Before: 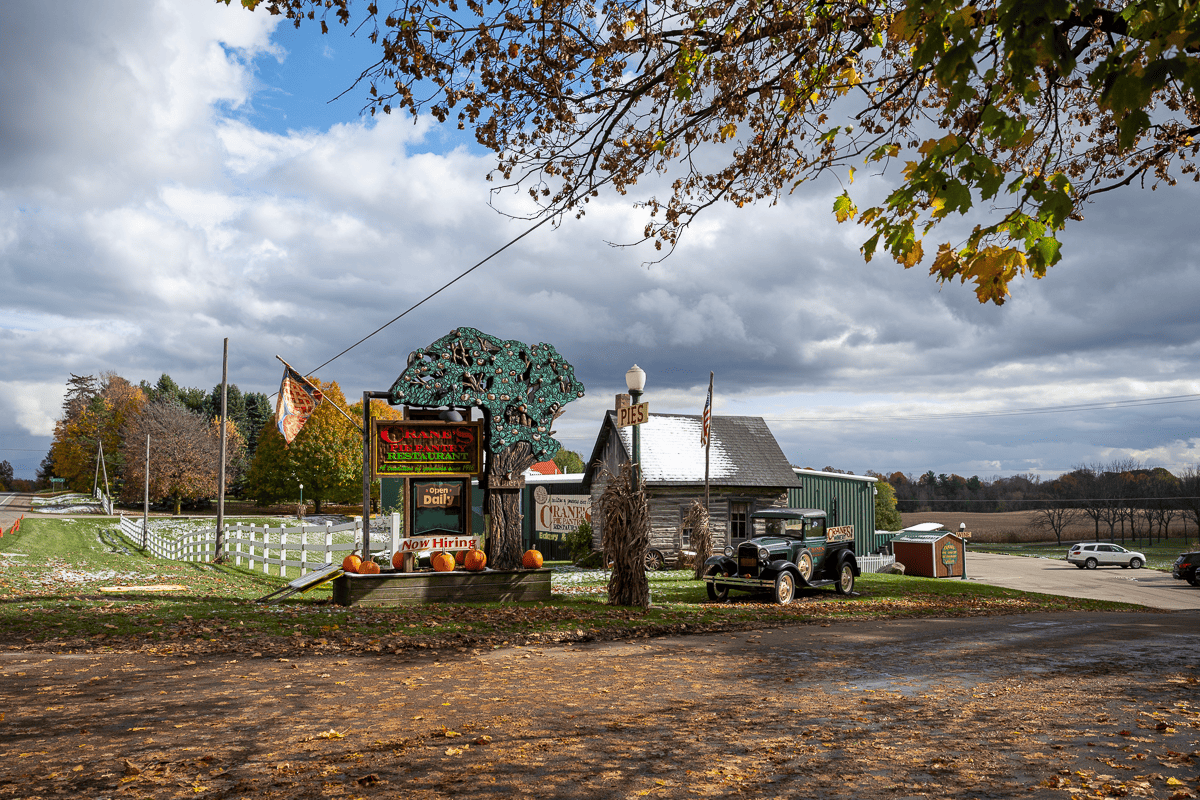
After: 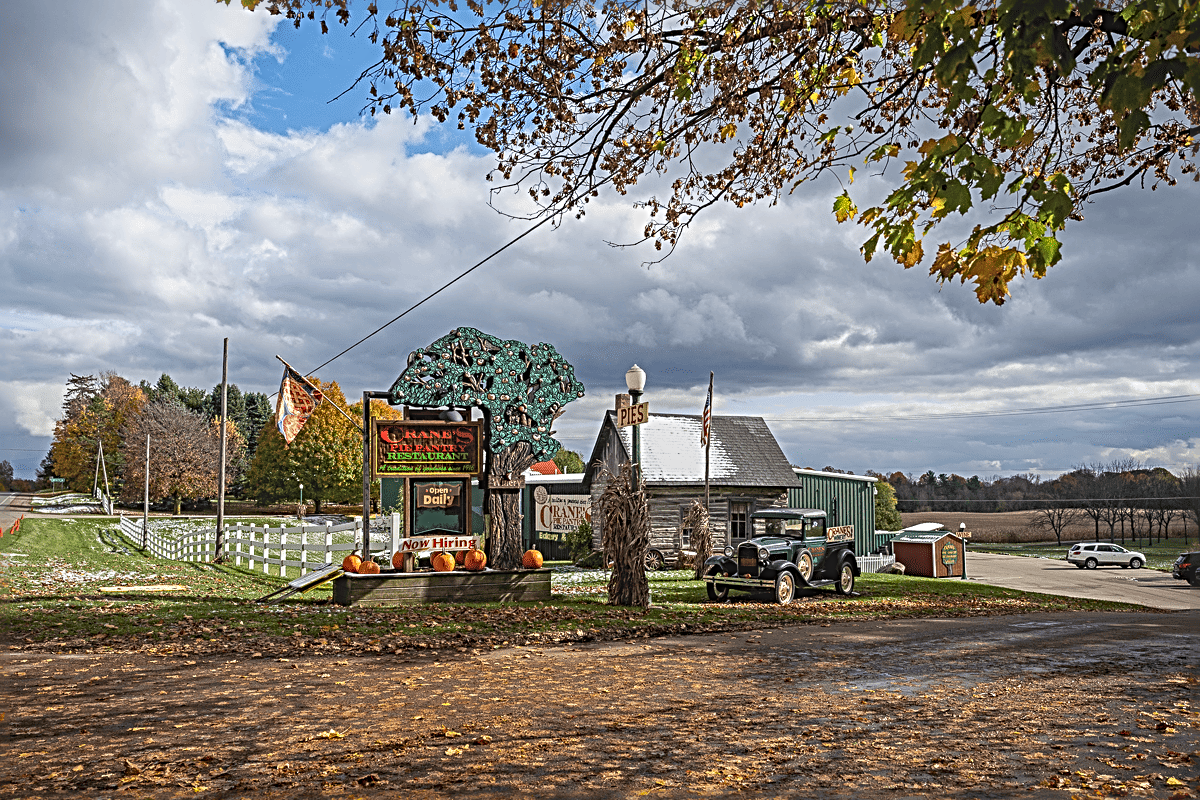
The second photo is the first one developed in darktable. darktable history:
local contrast: highlights 48%, shadows 0%, detail 100%
sharpen: radius 3.69, amount 0.928
